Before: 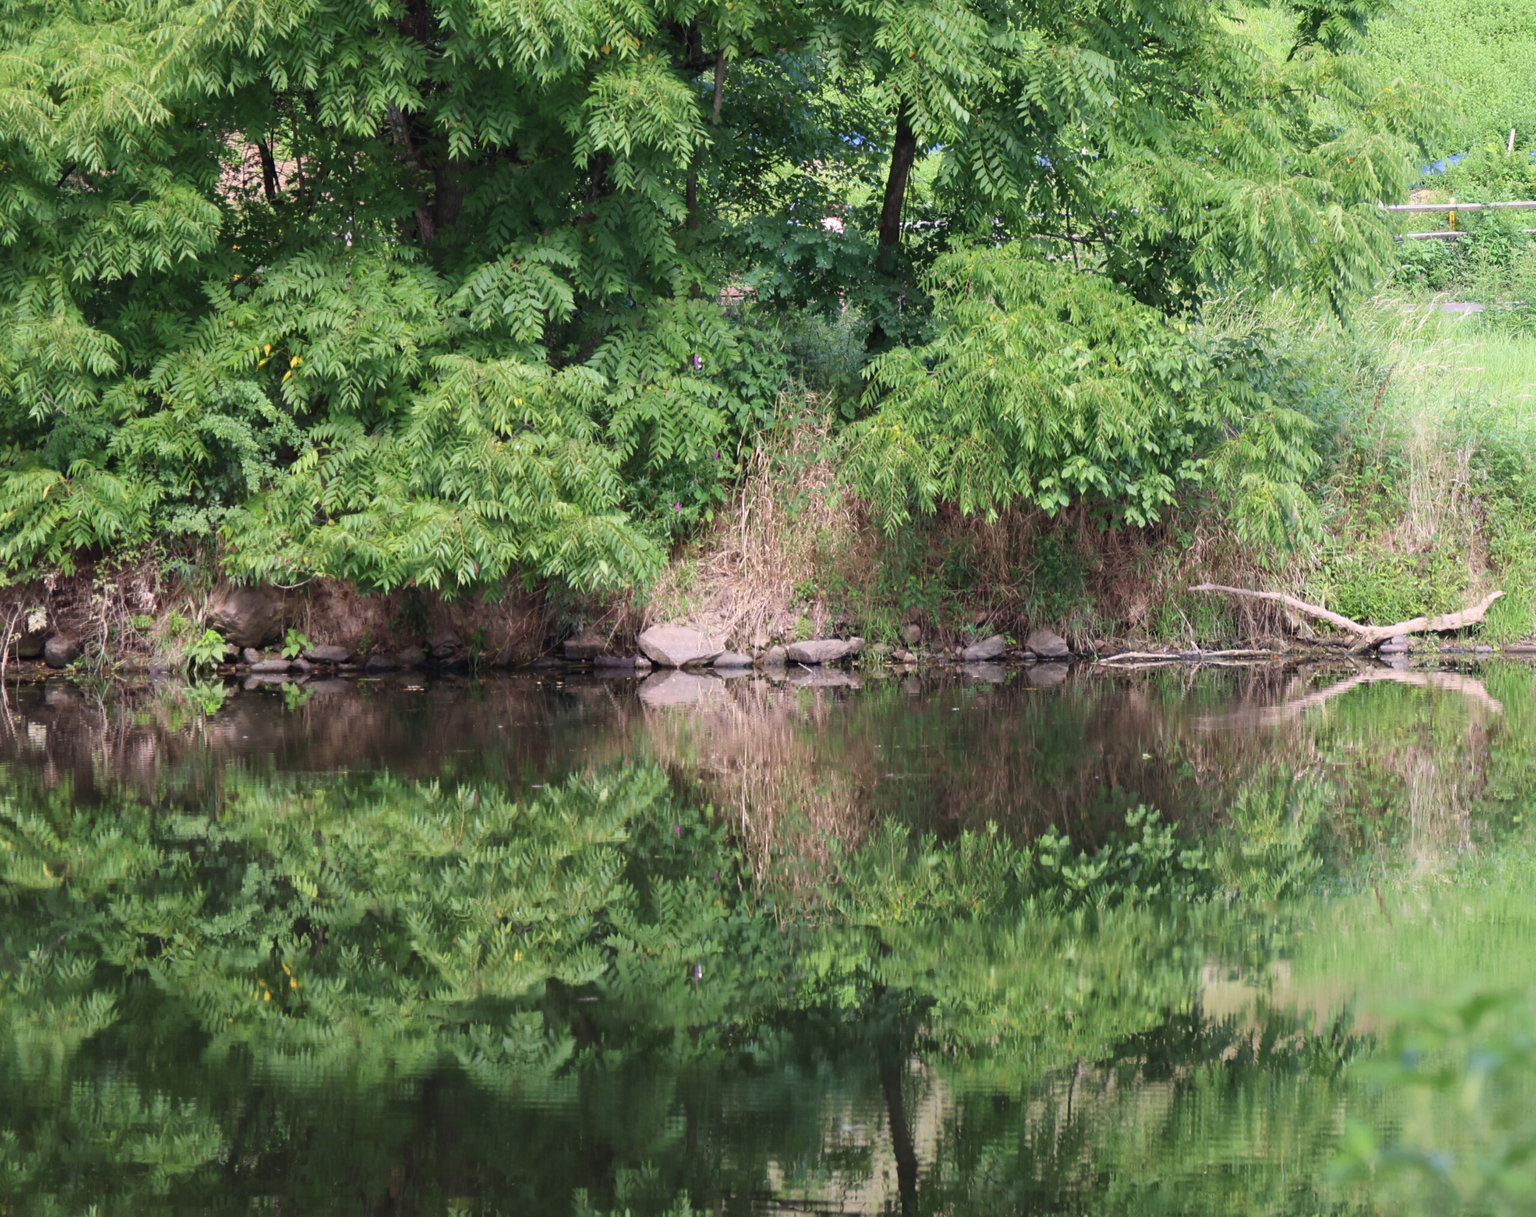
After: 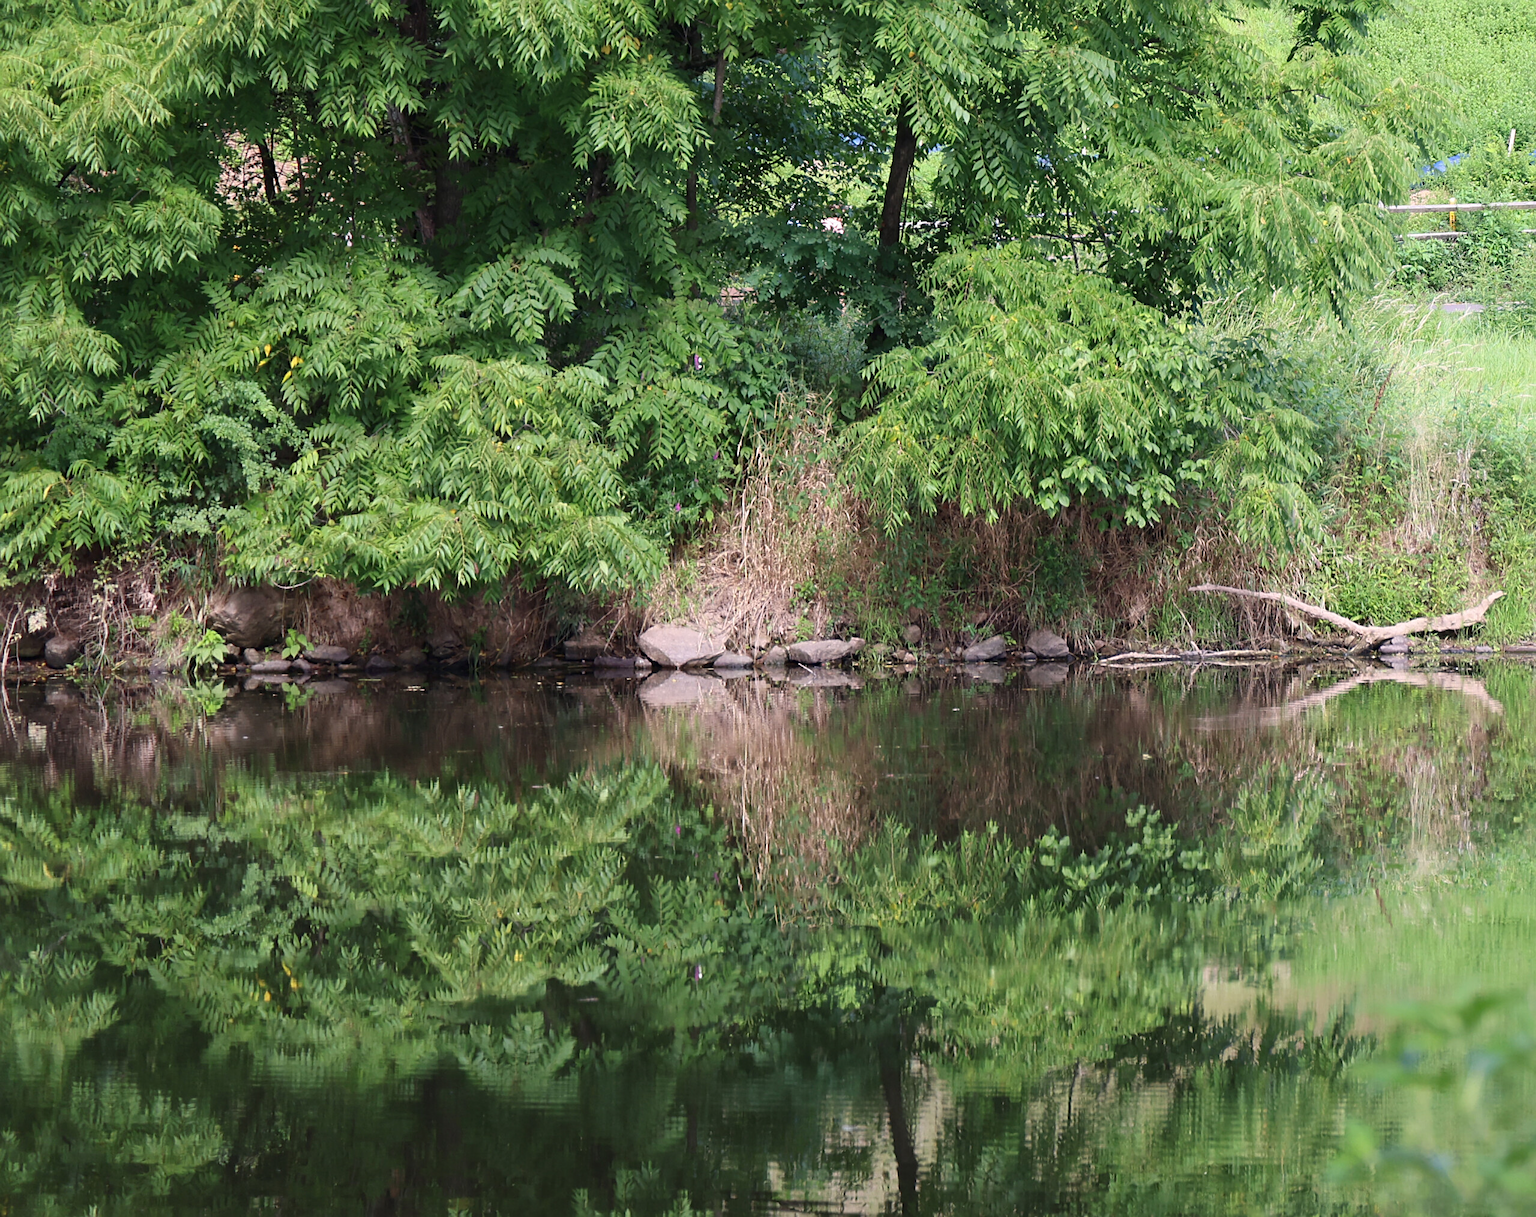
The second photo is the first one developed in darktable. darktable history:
contrast brightness saturation: contrast 0.03, brightness -0.04
sharpen: on, module defaults
